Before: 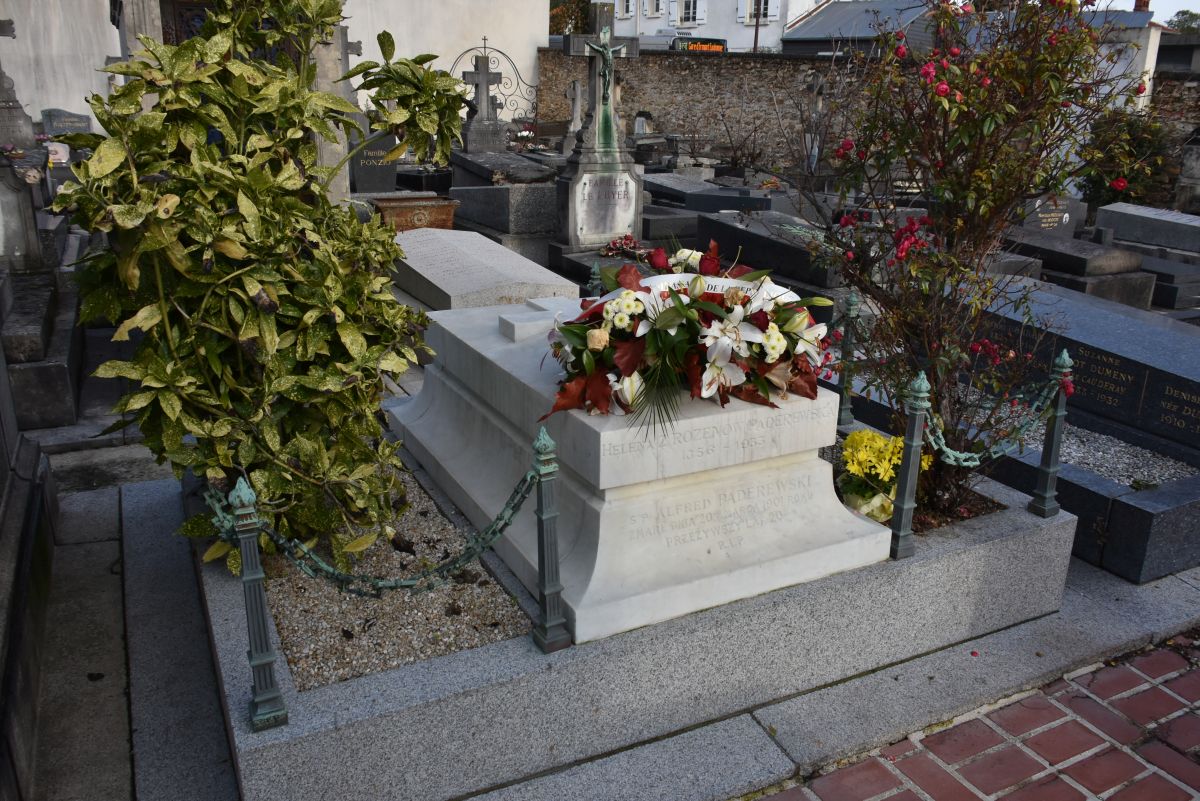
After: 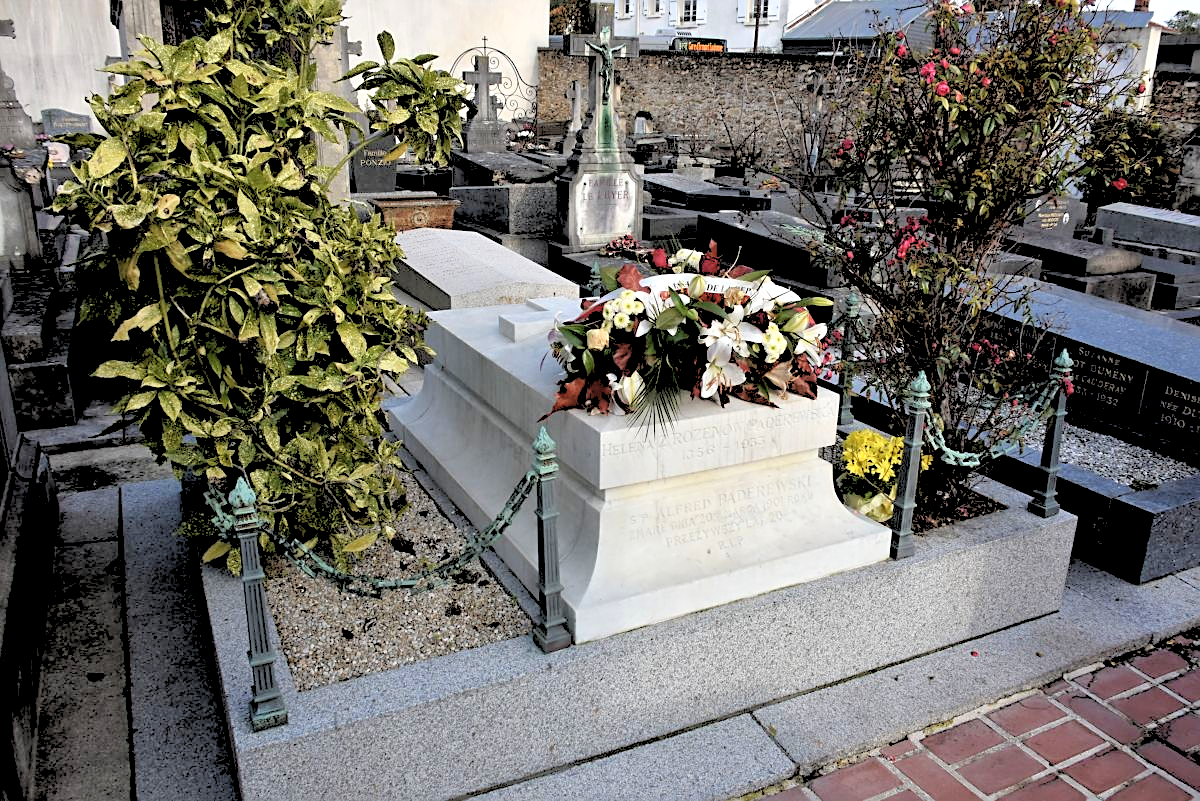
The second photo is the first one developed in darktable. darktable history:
rgb levels: levels [[0.027, 0.429, 0.996], [0, 0.5, 1], [0, 0.5, 1]]
exposure: black level correction -0.002, exposure 0.54 EV, compensate highlight preservation false
color zones: curves: ch1 [(0, 0.469) (0.01, 0.469) (0.12, 0.446) (0.248, 0.469) (0.5, 0.5) (0.748, 0.5) (0.99, 0.469) (1, 0.469)]
tone equalizer: on, module defaults
sharpen: on, module defaults
